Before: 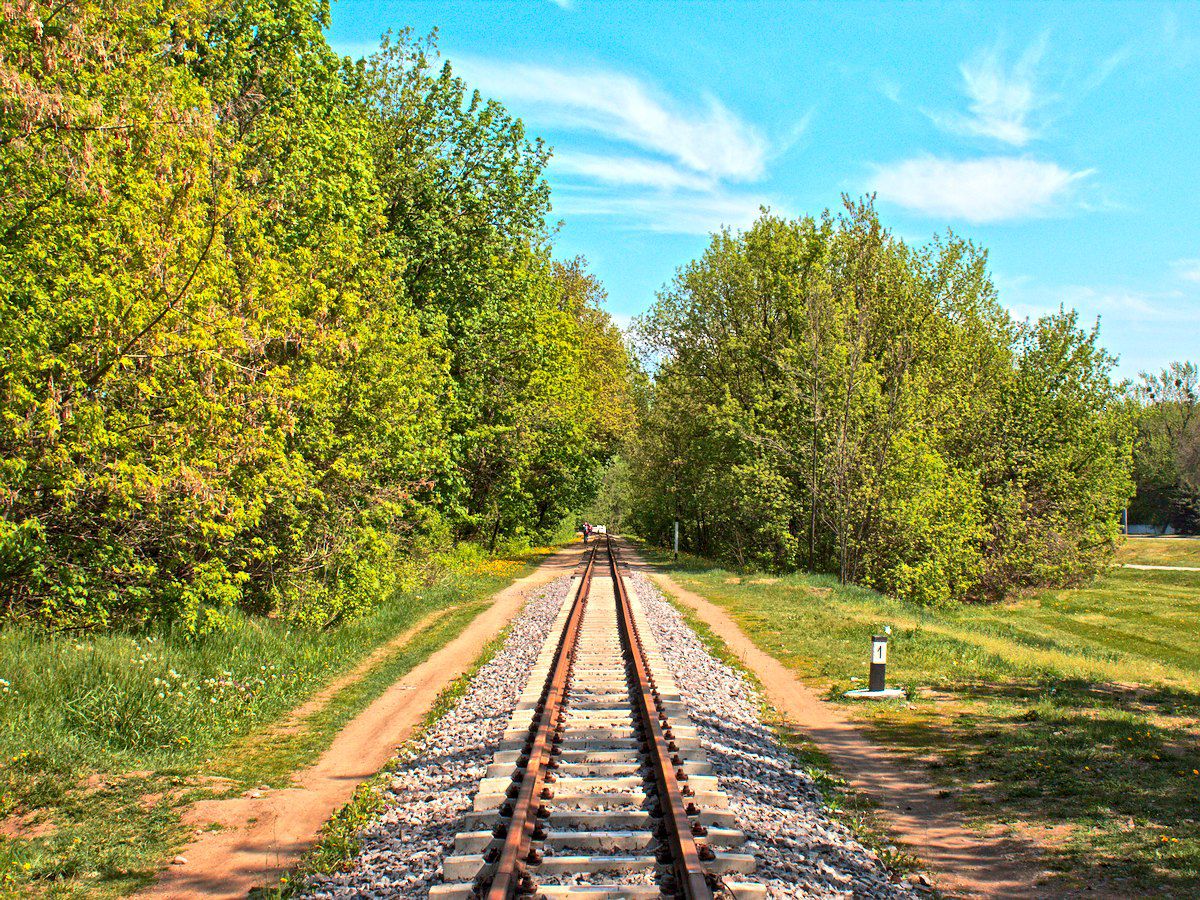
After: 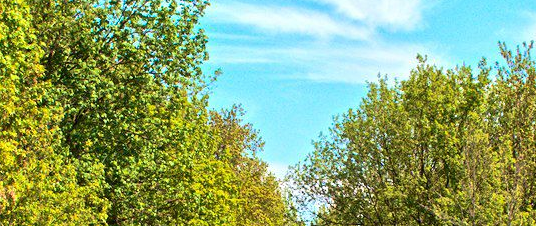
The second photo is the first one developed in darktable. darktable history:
crop: left 28.64%, top 16.832%, right 26.637%, bottom 58.055%
tone equalizer: on, module defaults
velvia: on, module defaults
